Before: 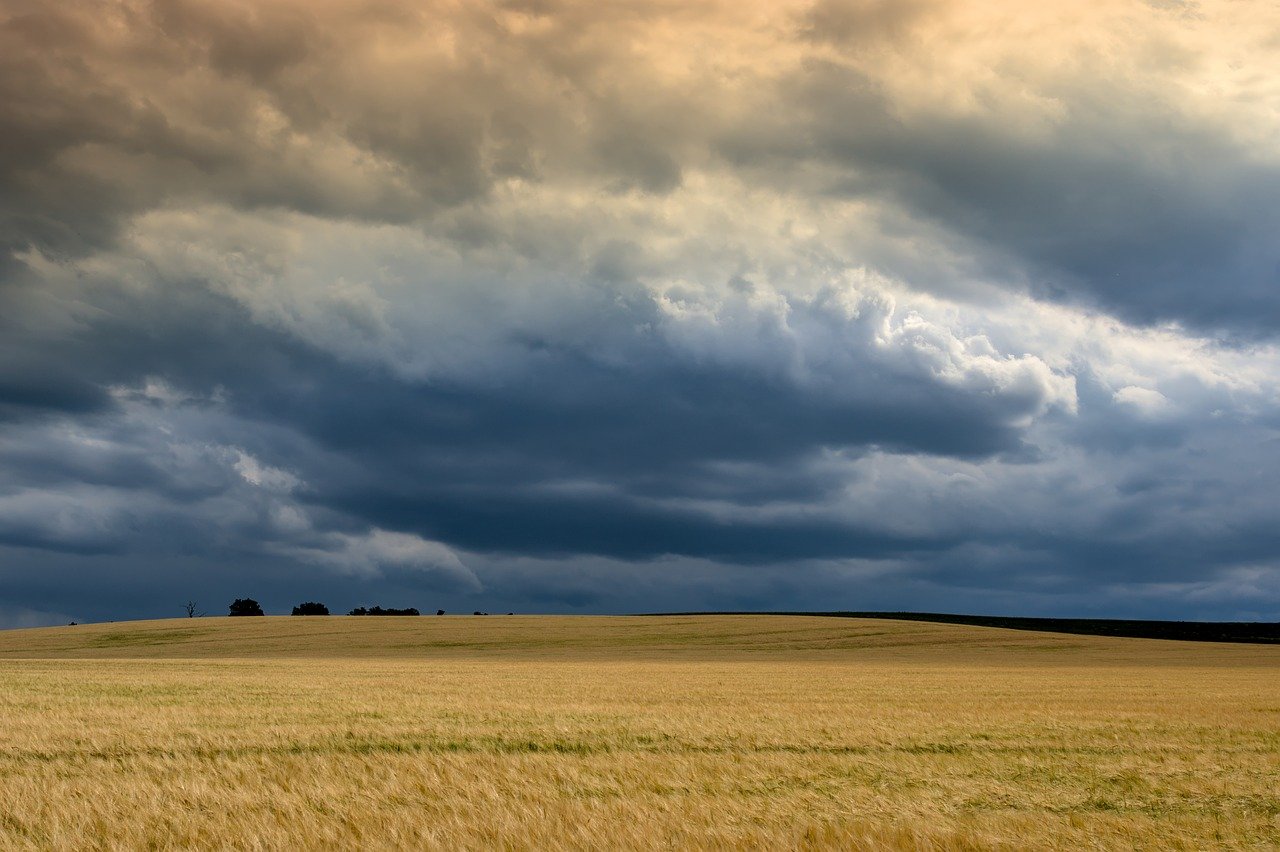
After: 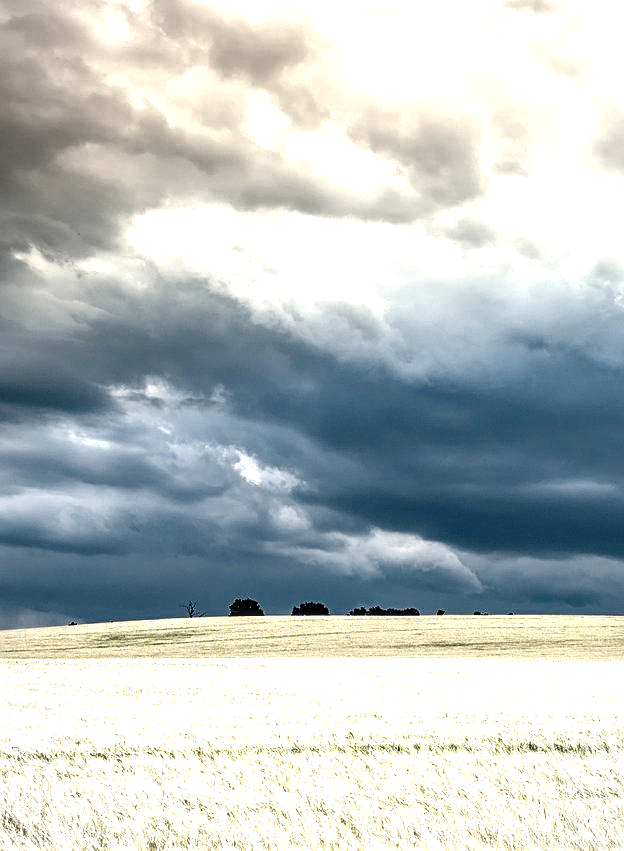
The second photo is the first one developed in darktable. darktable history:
sharpen: on, module defaults
vignetting: on, module defaults
contrast brightness saturation: contrast 0.138
local contrast: on, module defaults
crop and rotate: left 0.006%, top 0%, right 51.22%
levels: levels [0, 0.394, 0.787]
color zones: curves: ch0 [(0.25, 0.667) (0.758, 0.368)]; ch1 [(0.215, 0.245) (0.761, 0.373)]; ch2 [(0.247, 0.554) (0.761, 0.436)]
exposure: exposure 0.609 EV, compensate highlight preservation false
